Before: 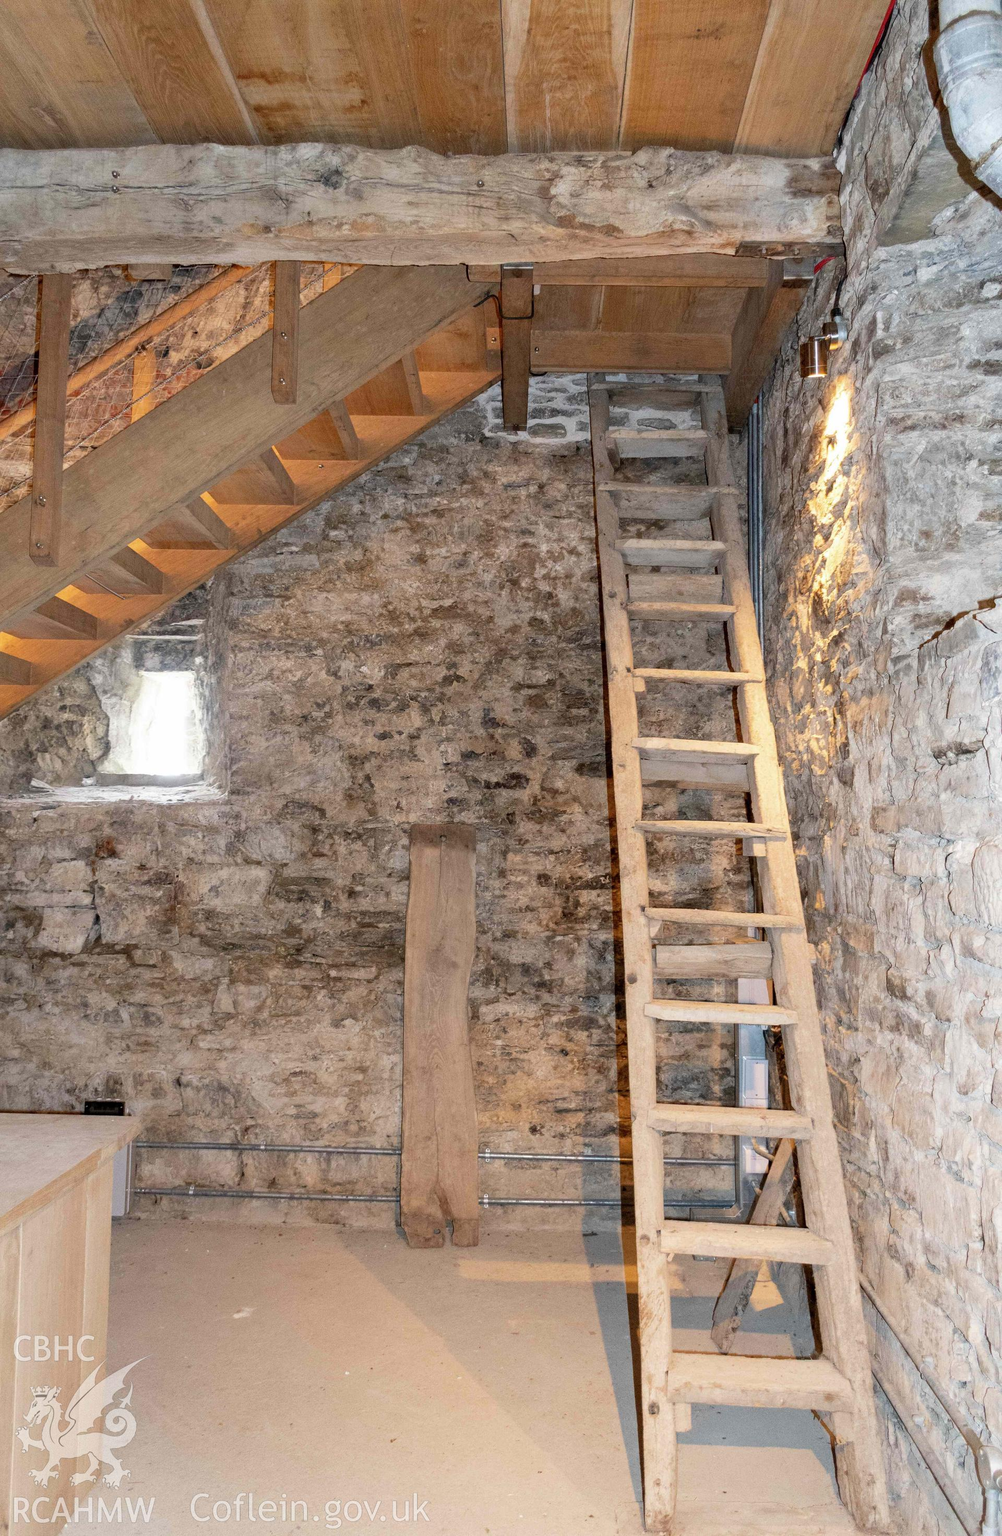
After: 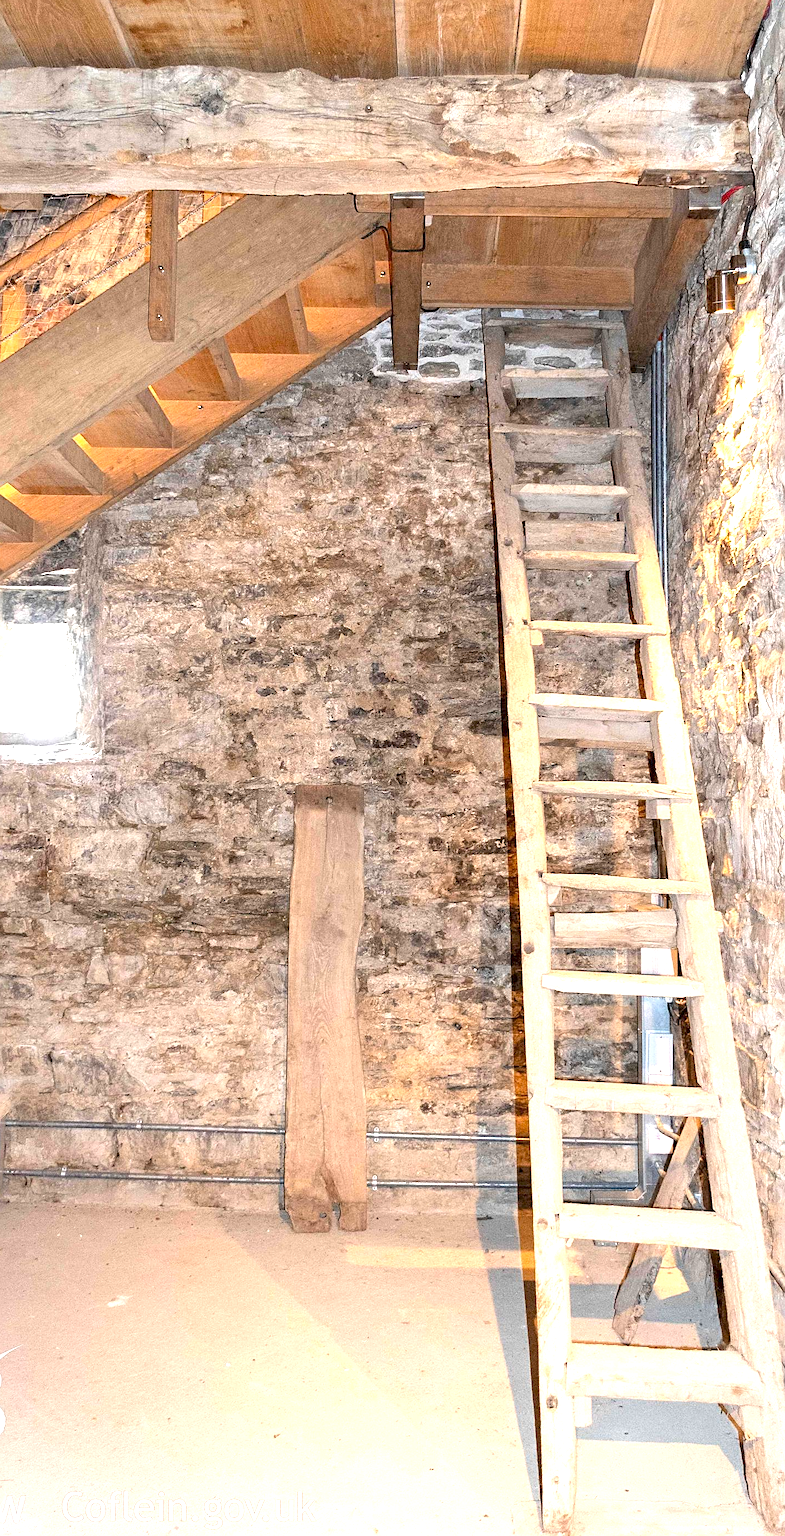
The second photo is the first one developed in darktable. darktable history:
crop and rotate: left 13.171%, top 5.3%, right 12.592%
exposure: black level correction 0, exposure 1.103 EV, compensate highlight preservation false
sharpen: on, module defaults
